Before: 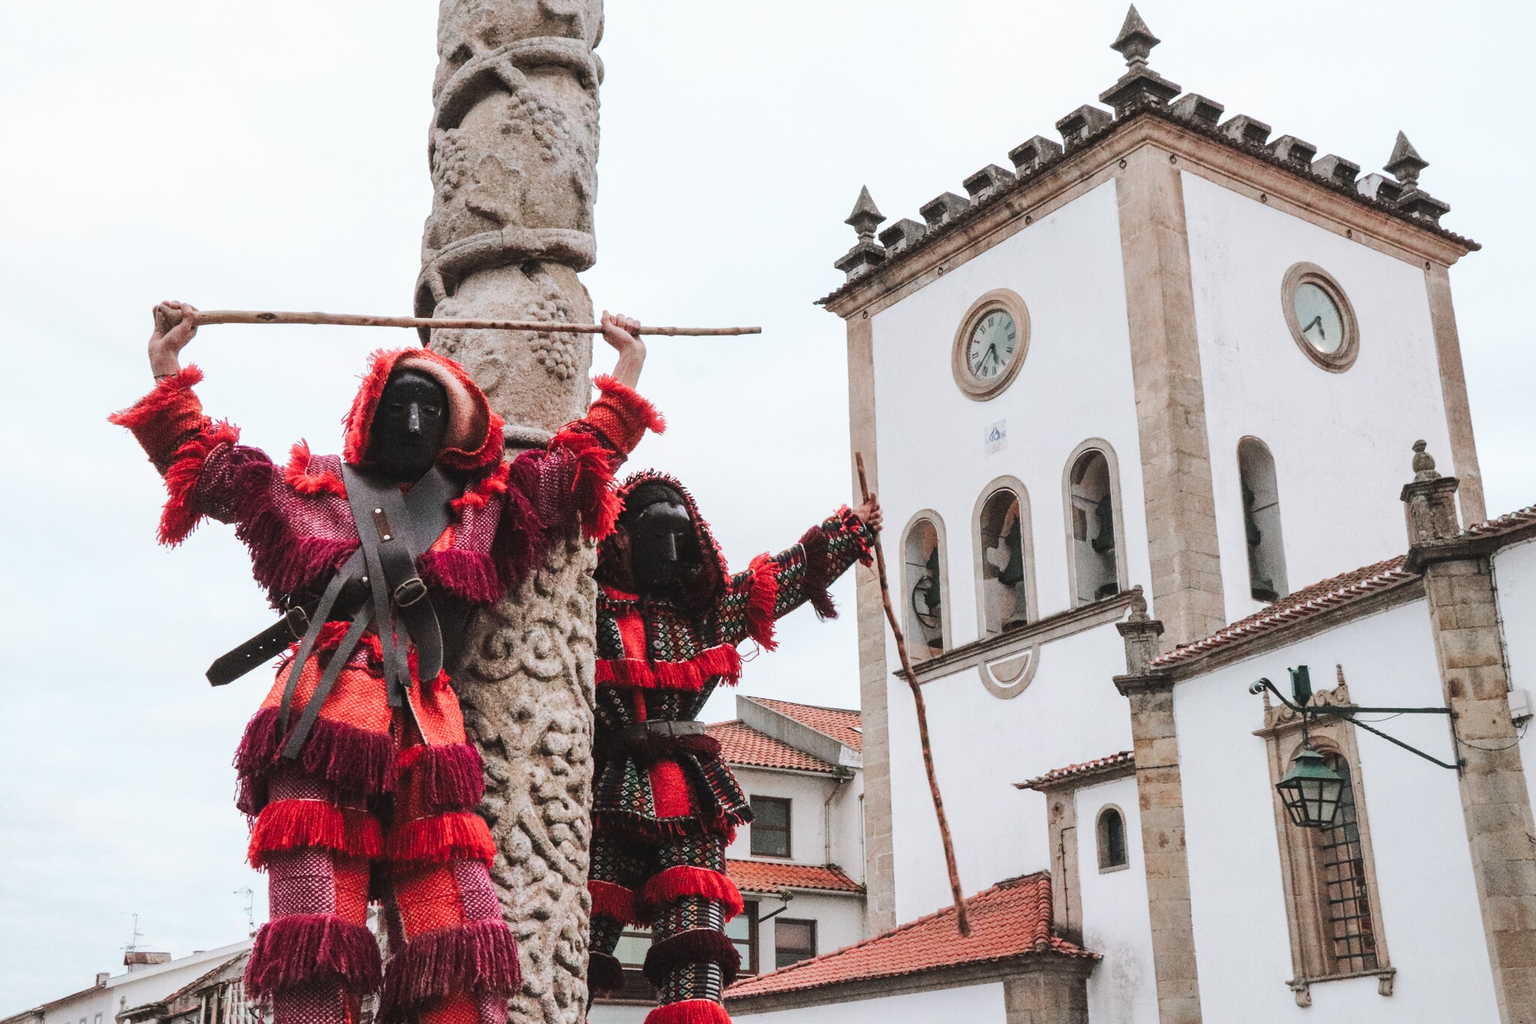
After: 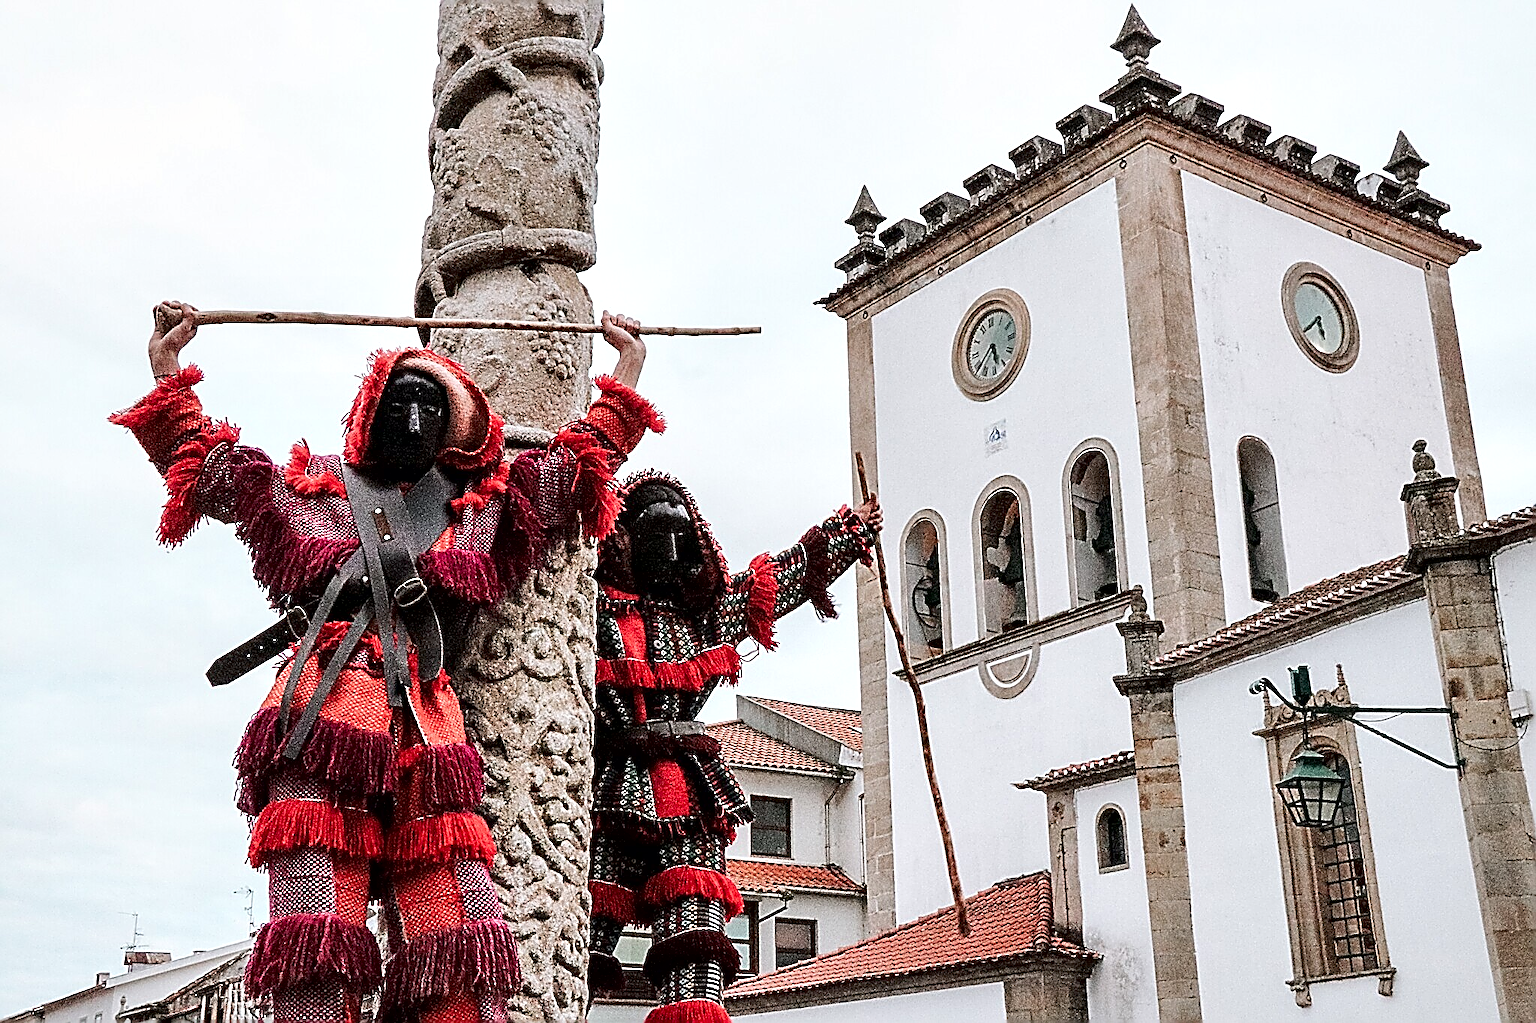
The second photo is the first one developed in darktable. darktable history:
contrast equalizer: octaves 7, y [[0.6 ×6], [0.55 ×6], [0 ×6], [0 ×6], [0 ×6]], mix 0.3
exposure: black level correction 0.01, exposure 0.011 EV, compensate highlight preservation false
sharpen: amount 2
local contrast: mode bilateral grid, contrast 20, coarseness 50, detail 120%, midtone range 0.2
